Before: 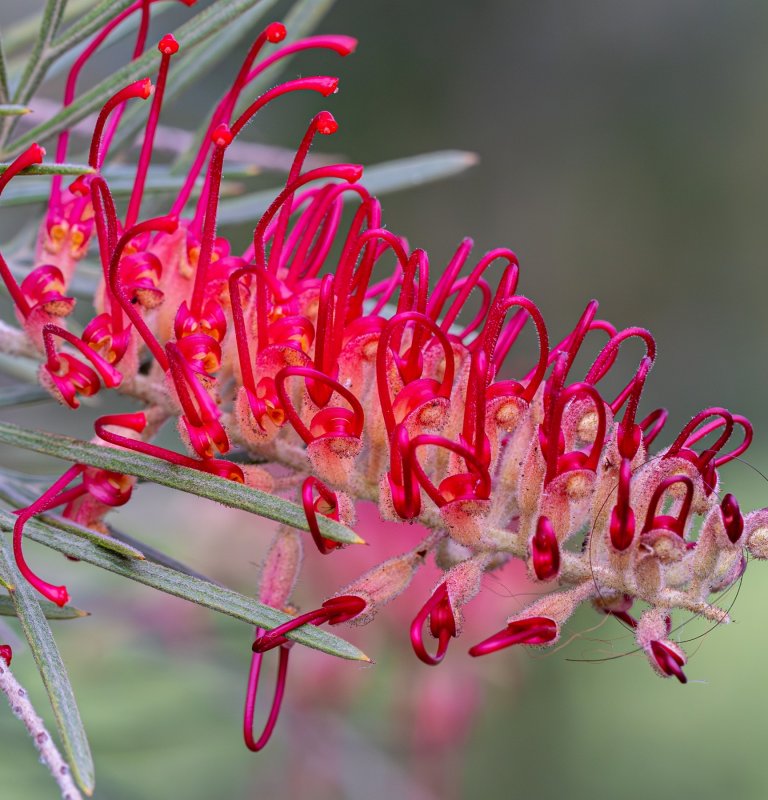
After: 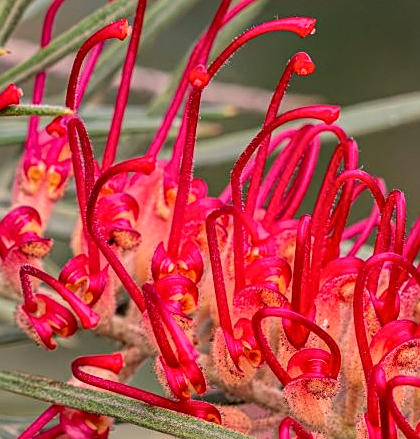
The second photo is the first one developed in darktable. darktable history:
sharpen: on, module defaults
white balance: red 1.08, blue 0.791
crop and rotate: left 3.047%, top 7.509%, right 42.236%, bottom 37.598%
local contrast: highlights 99%, shadows 86%, detail 160%, midtone range 0.2
